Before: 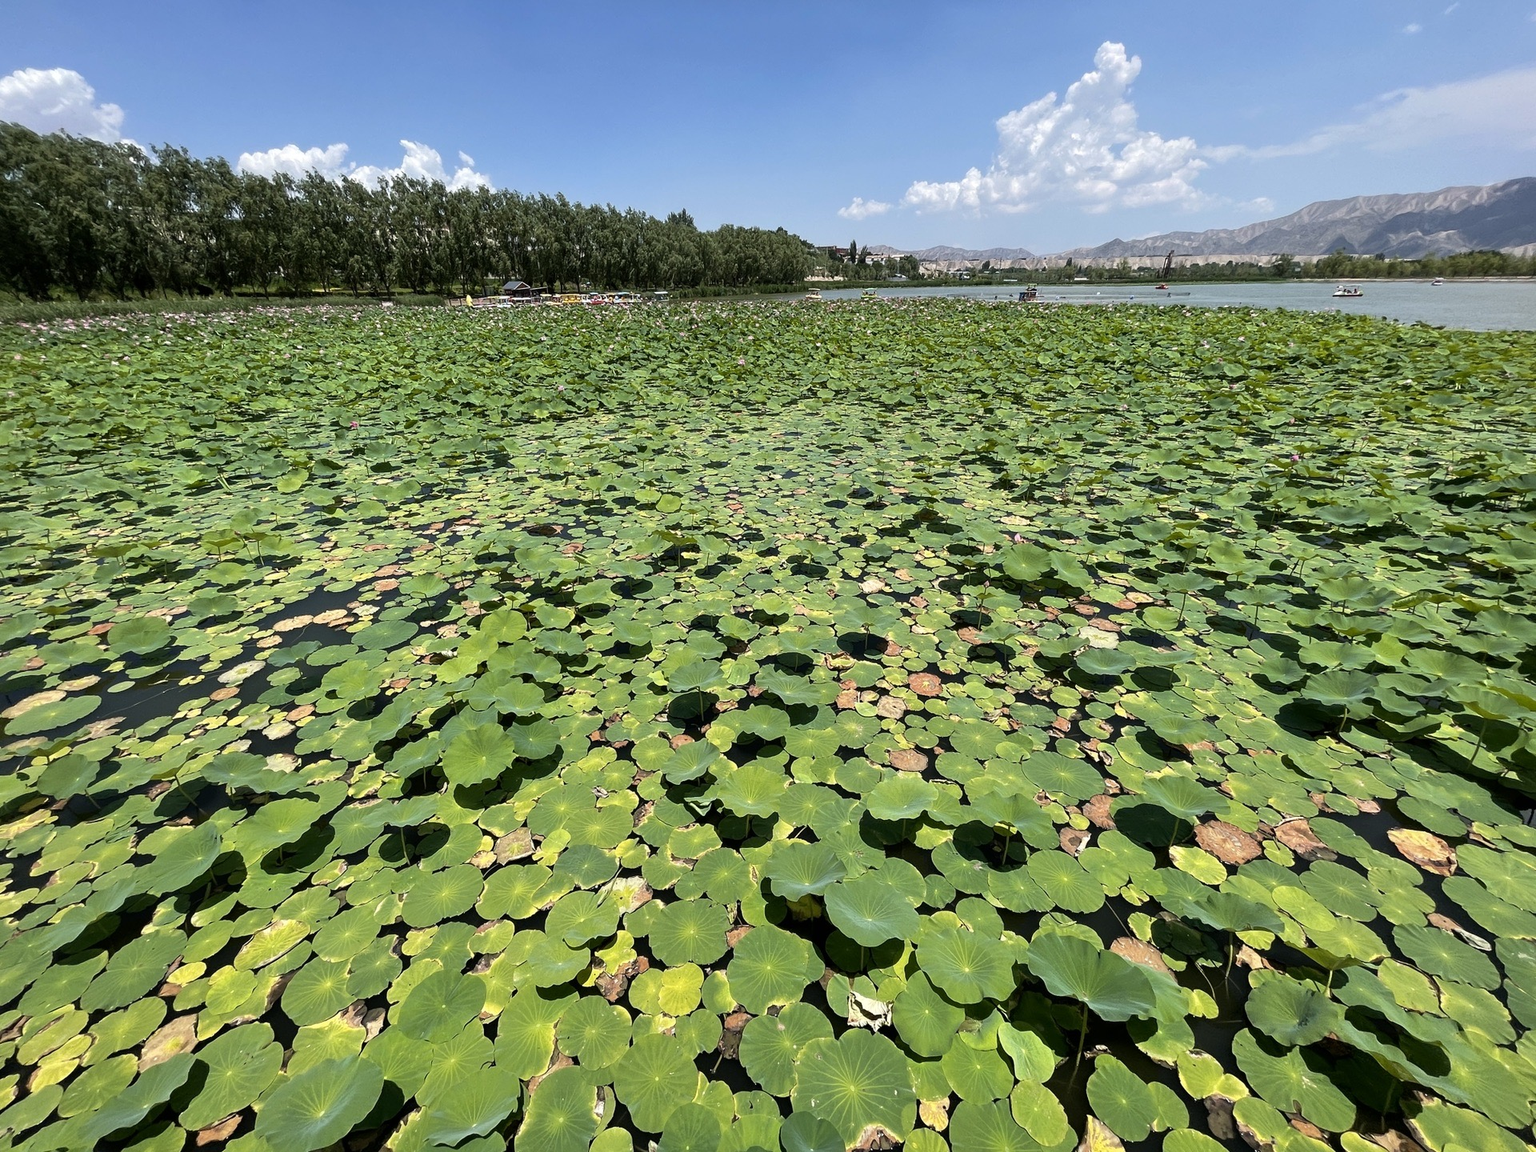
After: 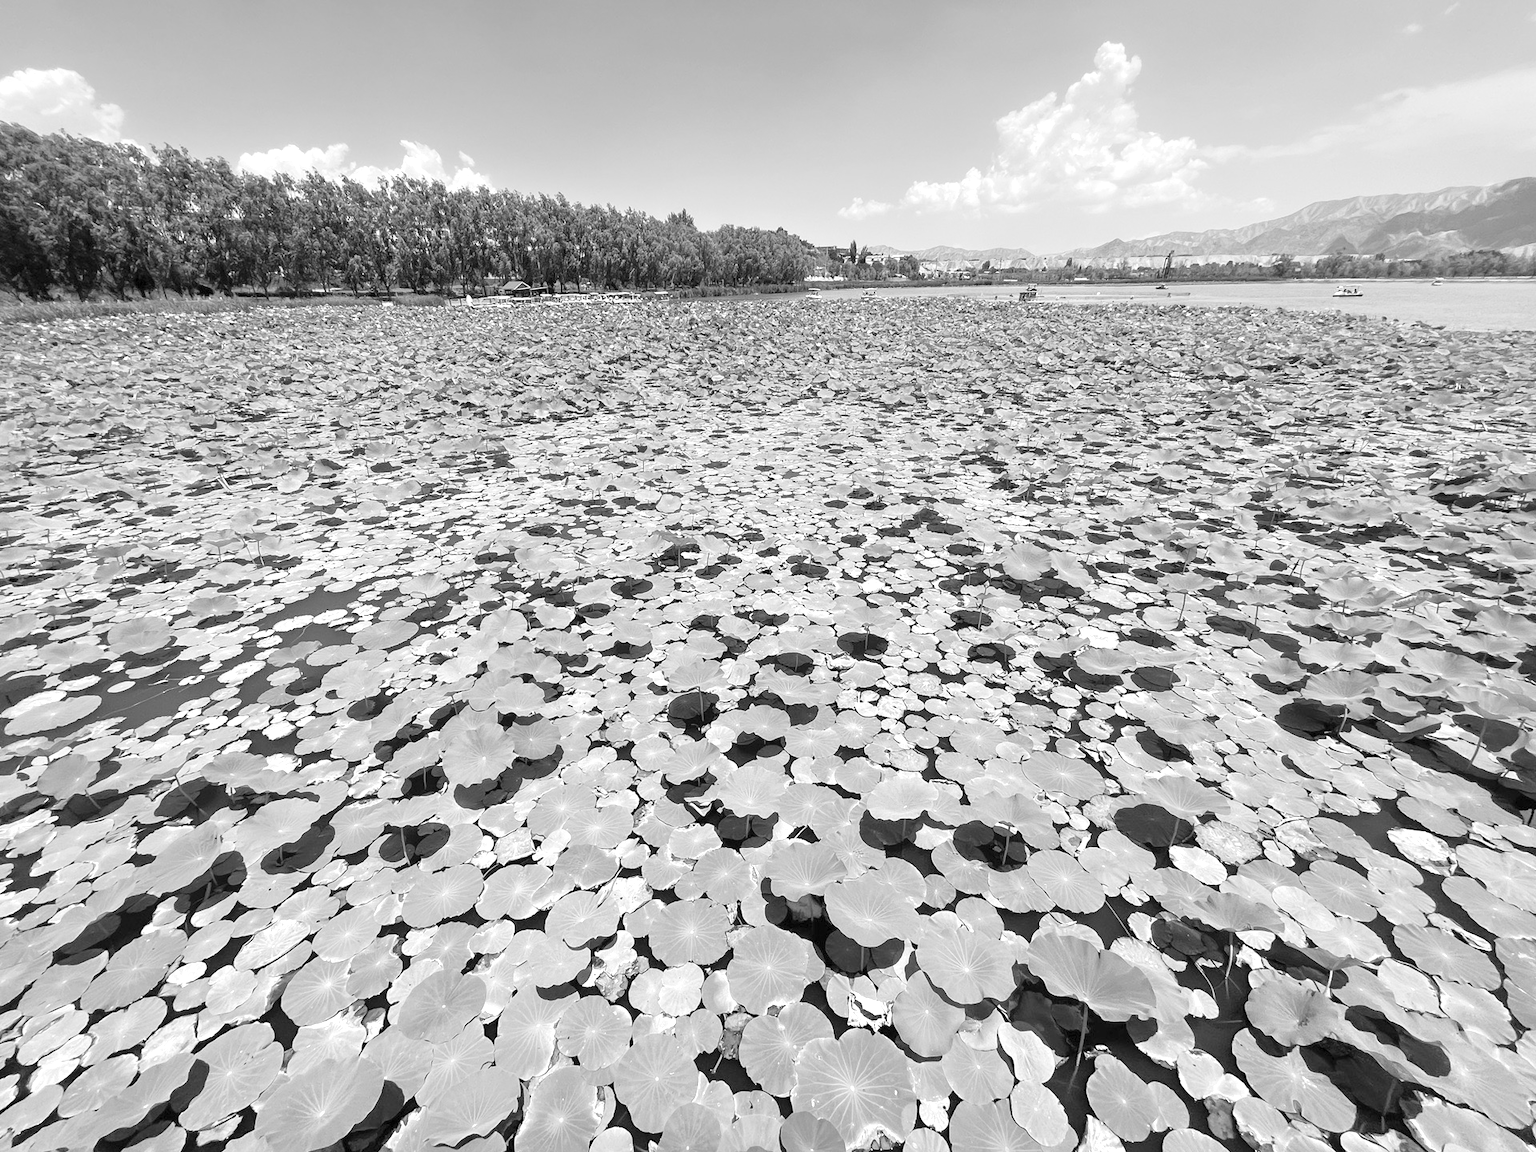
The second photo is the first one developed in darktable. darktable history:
exposure: exposure 0.556 EV, compensate highlight preservation false
contrast brightness saturation: contrast 0.1, brightness 0.3, saturation 0.14
monochrome: a -6.99, b 35.61, size 1.4
